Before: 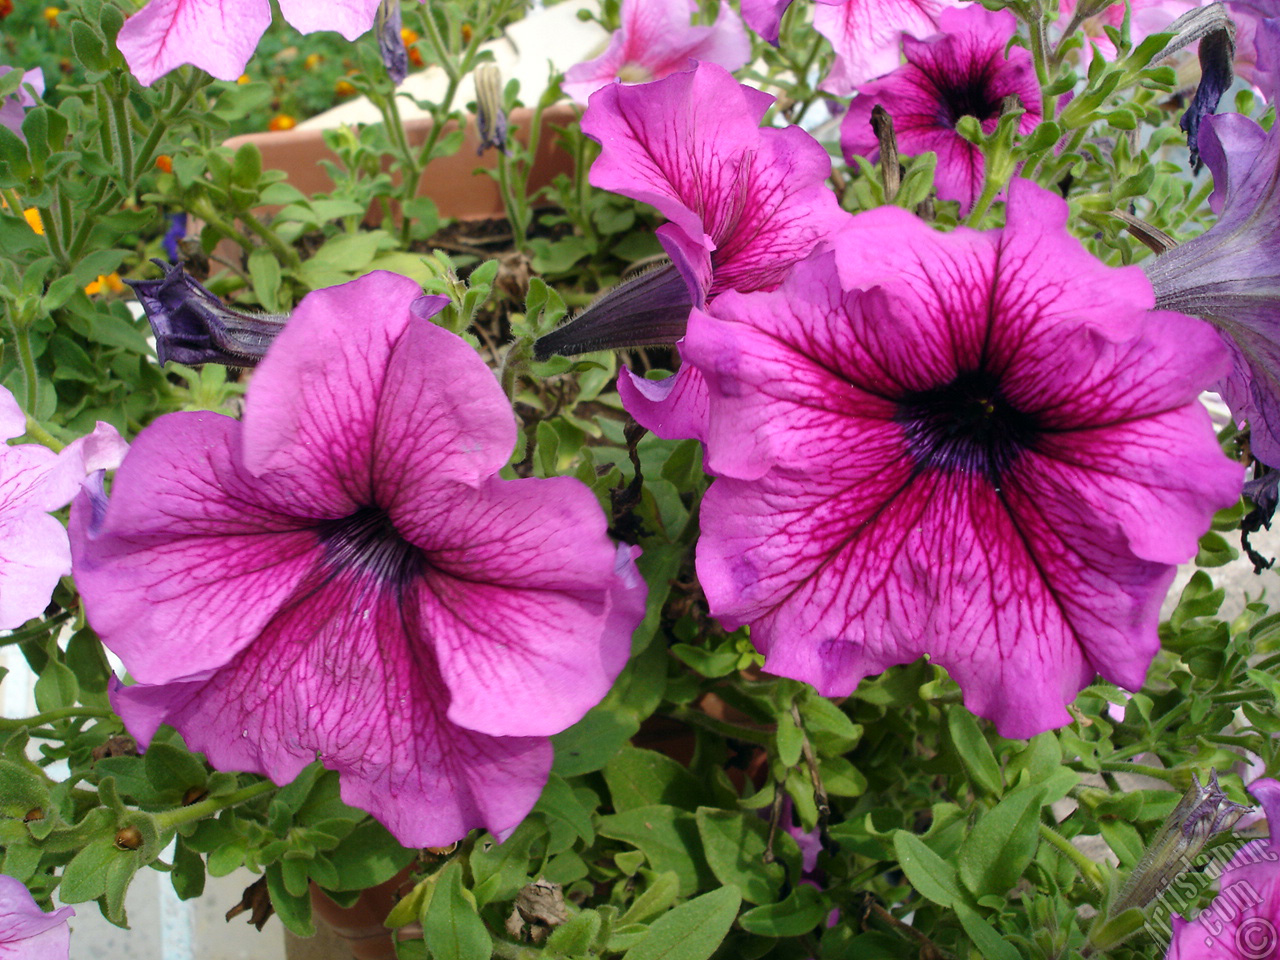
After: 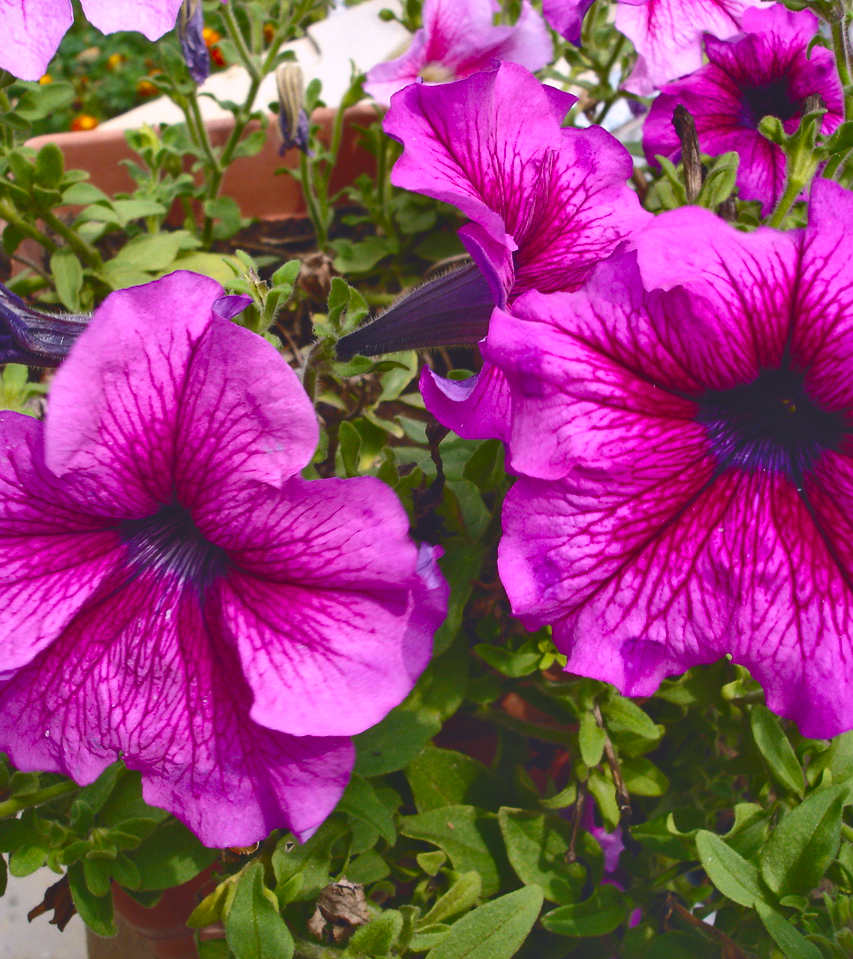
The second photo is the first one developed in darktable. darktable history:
contrast brightness saturation: contrast 0.08, saturation 0.2
crop and rotate: left 15.546%, right 17.787%
shadows and highlights: soften with gaussian
tone curve: curves: ch0 [(0, 0.142) (0.384, 0.314) (0.752, 0.711) (0.991, 0.95)]; ch1 [(0.006, 0.129) (0.346, 0.384) (1, 1)]; ch2 [(0.003, 0.057) (0.261, 0.248) (1, 1)], color space Lab, independent channels
local contrast: mode bilateral grid, contrast 30, coarseness 25, midtone range 0.2
